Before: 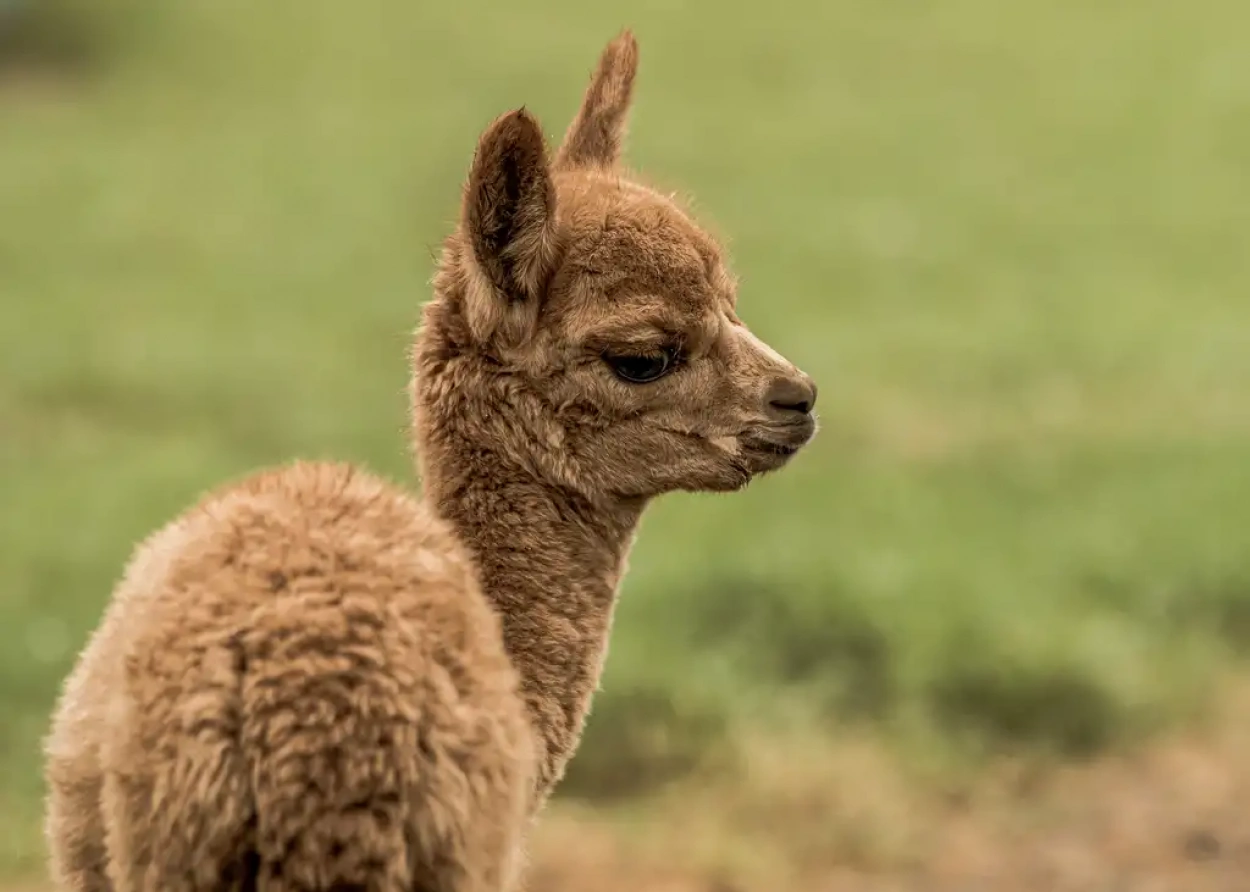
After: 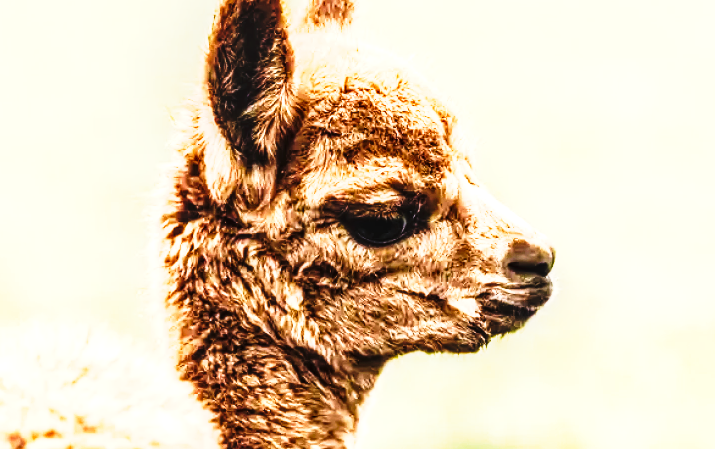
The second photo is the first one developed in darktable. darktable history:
local contrast: on, module defaults
tone equalizer: -8 EV -0.75 EV, -7 EV -0.7 EV, -6 EV -0.6 EV, -5 EV -0.4 EV, -3 EV 0.4 EV, -2 EV 0.6 EV, -1 EV 0.7 EV, +0 EV 0.75 EV, edges refinement/feathering 500, mask exposure compensation -1.57 EV, preserve details no
exposure: black level correction 0, exposure 1.015 EV, compensate exposure bias true, compensate highlight preservation false
color correction: highlights b* 3
color calibration: illuminant custom, x 0.373, y 0.388, temperature 4269.97 K
vibrance: on, module defaults
crop: left 20.932%, top 15.471%, right 21.848%, bottom 34.081%
tone curve: curves: ch0 [(0, 0) (0.003, 0.003) (0.011, 0.006) (0.025, 0.012) (0.044, 0.02) (0.069, 0.023) (0.1, 0.029) (0.136, 0.037) (0.177, 0.058) (0.224, 0.084) (0.277, 0.137) (0.335, 0.209) (0.399, 0.336) (0.468, 0.478) (0.543, 0.63) (0.623, 0.789) (0.709, 0.903) (0.801, 0.967) (0.898, 0.987) (1, 1)], preserve colors none
